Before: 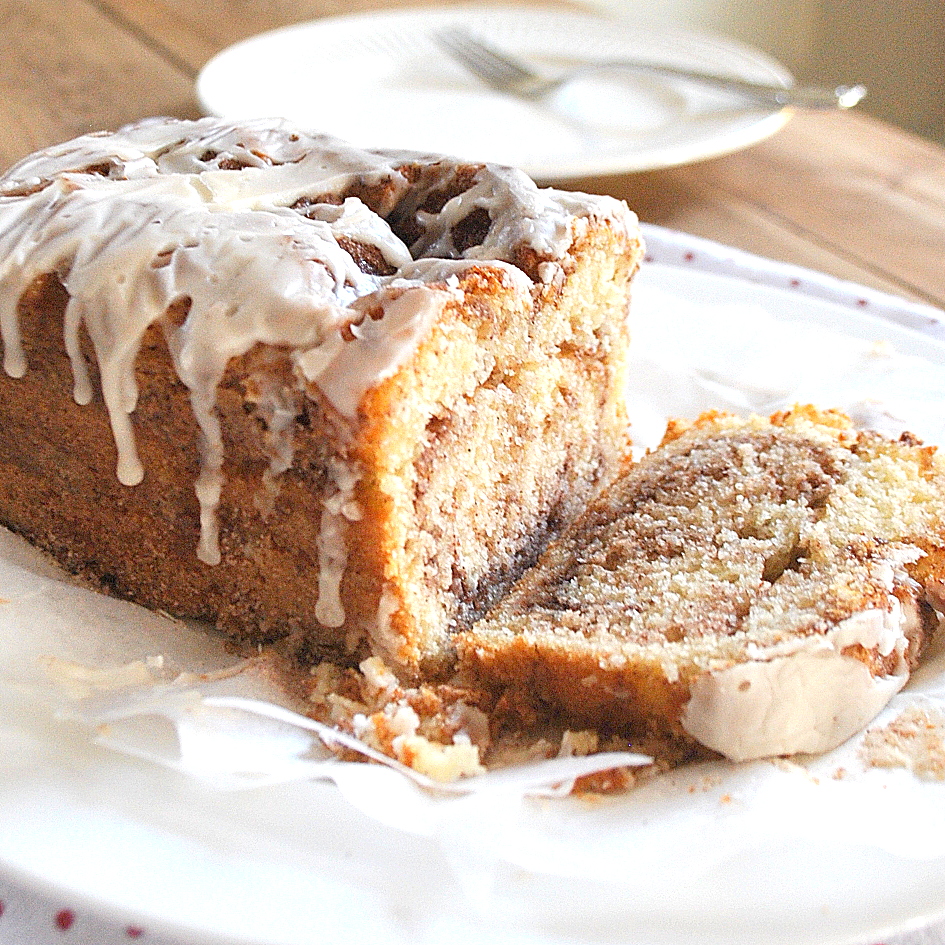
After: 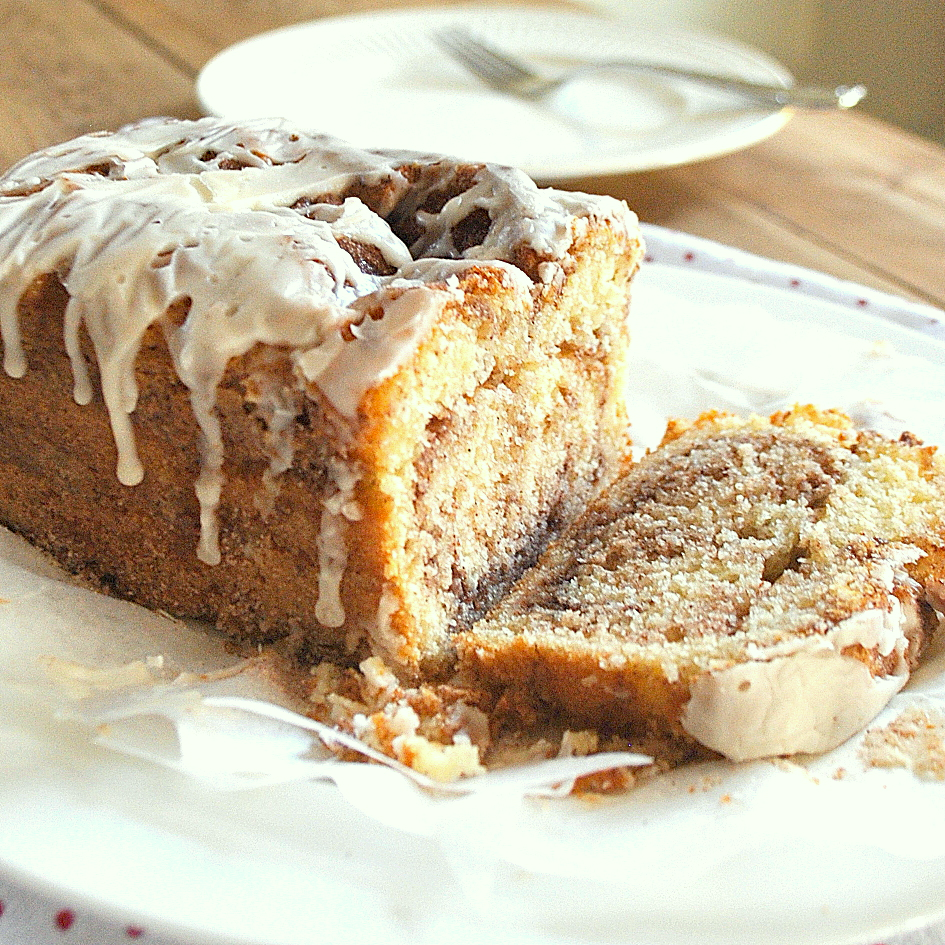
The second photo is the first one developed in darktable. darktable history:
color correction: highlights a* -4.73, highlights b* 5.06, saturation 0.97
haze removal: compatibility mode true, adaptive false
